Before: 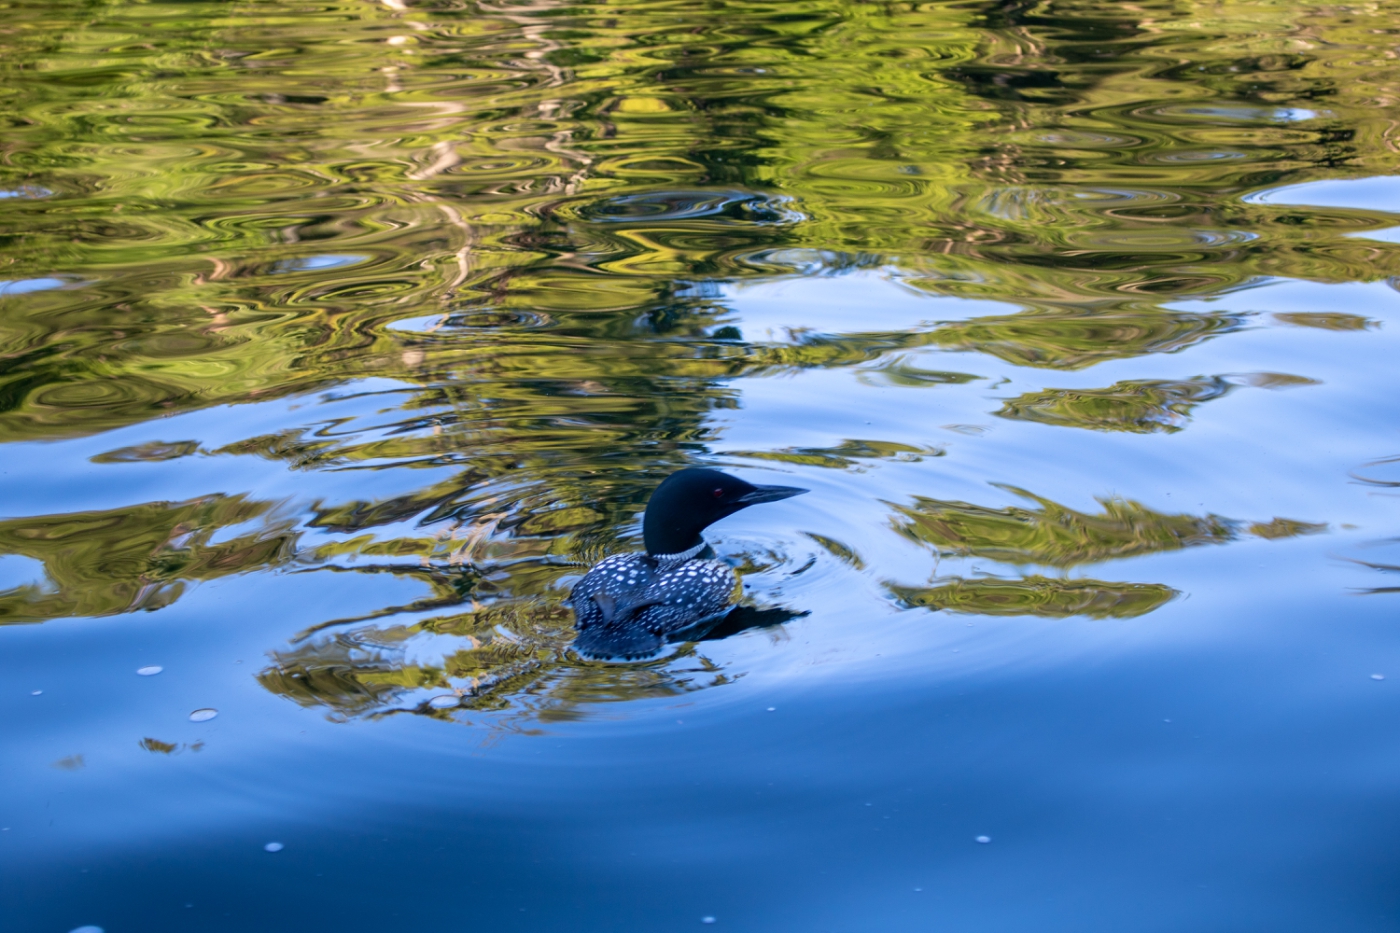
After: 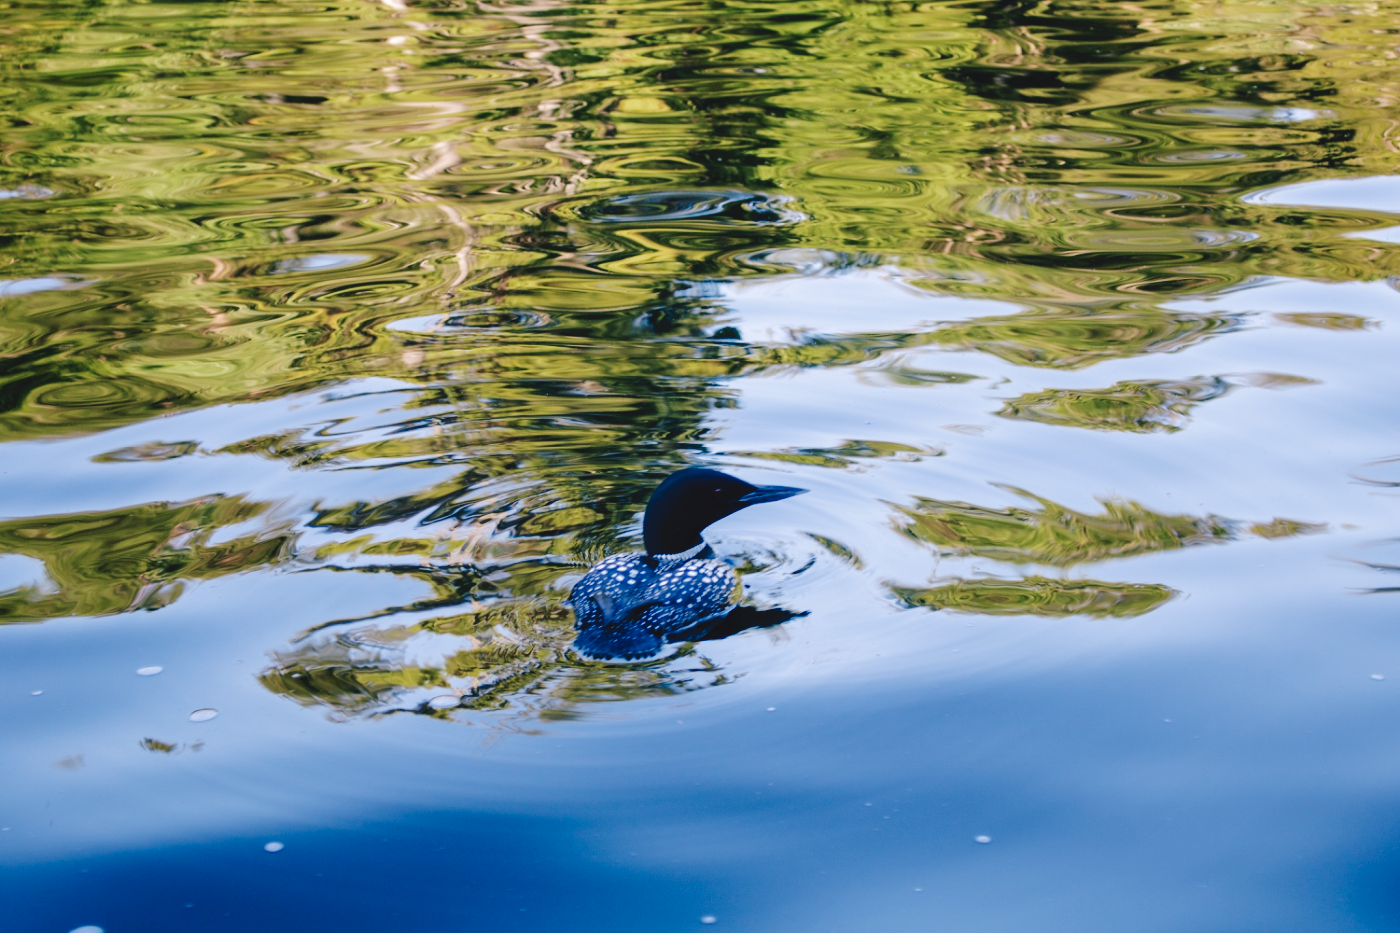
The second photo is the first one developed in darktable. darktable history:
tone curve: curves: ch0 [(0, 0) (0.003, 0.057) (0.011, 0.061) (0.025, 0.065) (0.044, 0.075) (0.069, 0.082) (0.1, 0.09) (0.136, 0.102) (0.177, 0.145) (0.224, 0.195) (0.277, 0.27) (0.335, 0.374) (0.399, 0.486) (0.468, 0.578) (0.543, 0.652) (0.623, 0.717) (0.709, 0.778) (0.801, 0.837) (0.898, 0.909) (1, 1)], preserve colors none
color look up table: target L [93.74, 92.75, 90.62, 87.77, 84, 79.69, 69.67, 71.98, 53.63, 56.52, 52.36, 43.55, 33.72, 200.71, 88.24, 82.08, 69.01, 60.86, 60.13, 58.89, 51.44, 42.27, 40.37, 33.59, 24.44, 16.08, 7.88, 78.47, 81.72, 74.52, 69.27, 54.48, 55.32, 51.41, 49.94, 45.18, 40.35, 35.94, 36.26, 29.62, 31.71, 20.98, 12.19, 12.09, 91.01, 86.02, 60.31, 50.23, 26.51], target a [-14.29, -18.88, -11.09, -23.77, -36.47, -4.948, -12.56, -28.37, -41.89, -26.14, -5.035, -28.04, -18.59, 0, 7.188, 4.096, 7.793, 38.04, 39.28, 58.14, 68.15, 26.35, -0.981, 39.19, 27.22, 0.986, 23.65, 10.46, 30.39, 21.04, 51.69, 17.66, 61.25, 69.36, 2.59, 41.37, 8.415, -0.75, 40.87, 36.64, 23.85, -4.035, 25.53, 28.74, -21.37, -10.54, -12.5, -20.16, -12.52], target b [27.98, 45.17, 8.061, 9.628, 26.96, 1.153, 48.04, 15.49, 26.44, 4.156, 21.31, 22.22, 16.2, -0.001, 15.34, 73.62, 40.64, 33.12, 56.38, 25.81, 51.62, 21.46, 33.37, 11.81, 34.24, 19.74, -0.36, -5.149, -17.56, -27.54, -35.35, -28.6, -19.43, 12.78, 0.466, 2.492, -59.54, -17.63, -55.03, -12.97, -73.78, -2.835, -23.66, -40.16, -8.017, -15.48, -46.06, -17.85, -3.71], num patches 49
